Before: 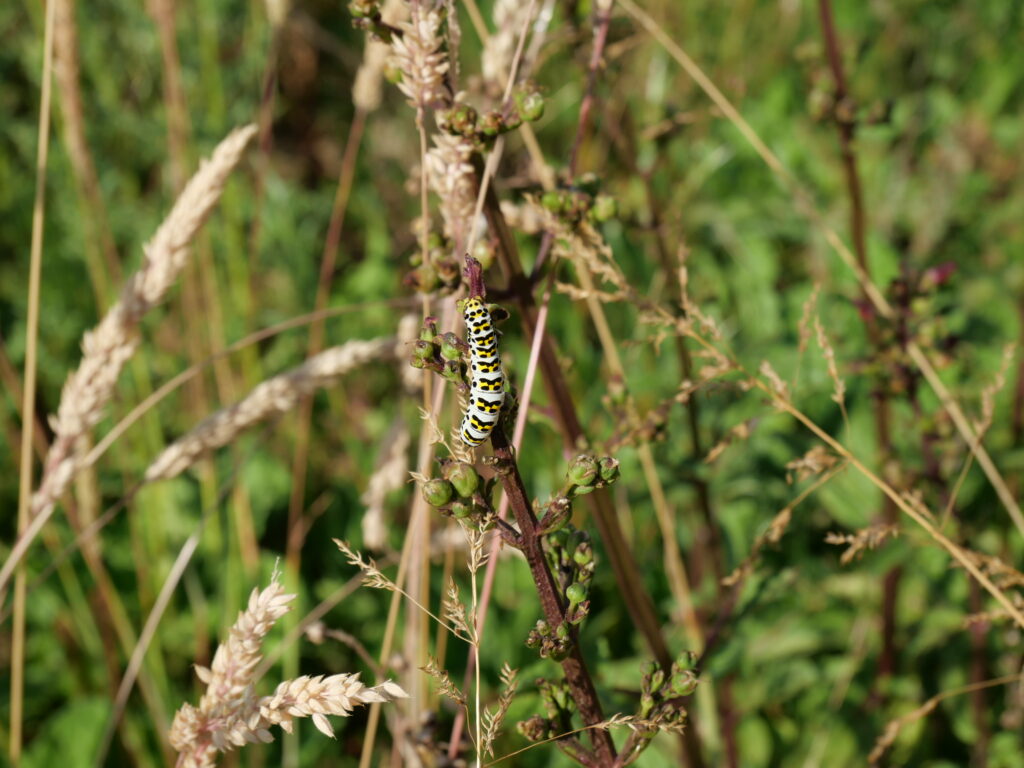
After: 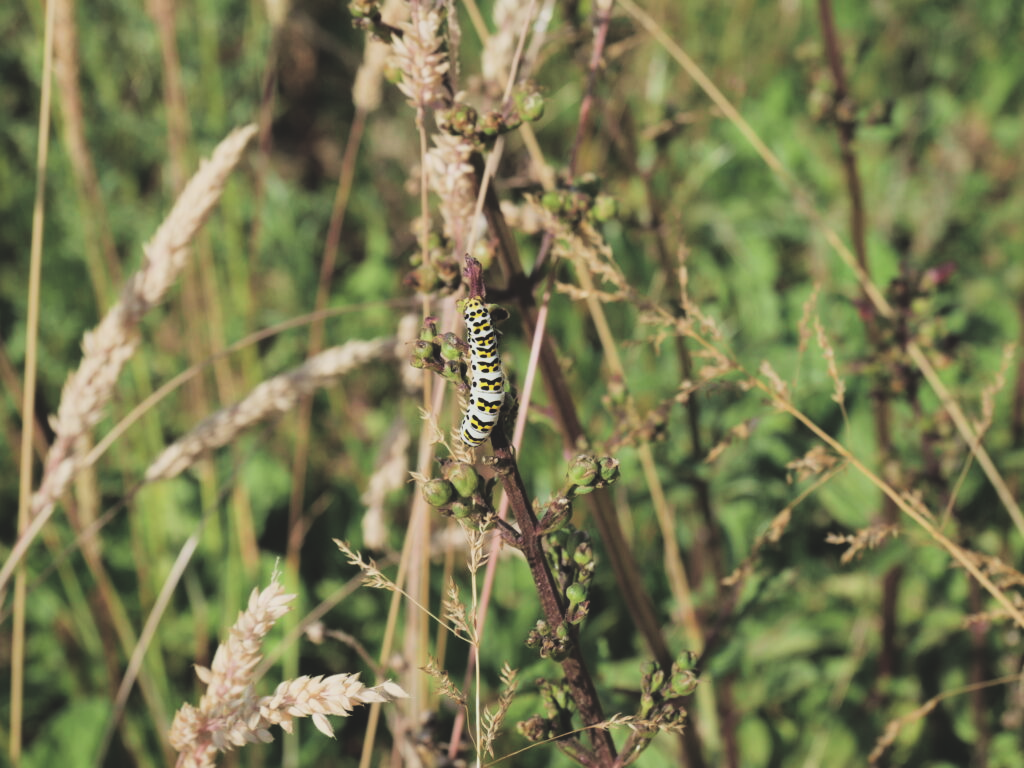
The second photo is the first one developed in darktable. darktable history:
exposure: black level correction -0.041, exposure 0.064 EV, compensate highlight preservation false
filmic rgb: black relative exposure -5 EV, hardness 2.88, contrast 1.3, highlights saturation mix -10%
